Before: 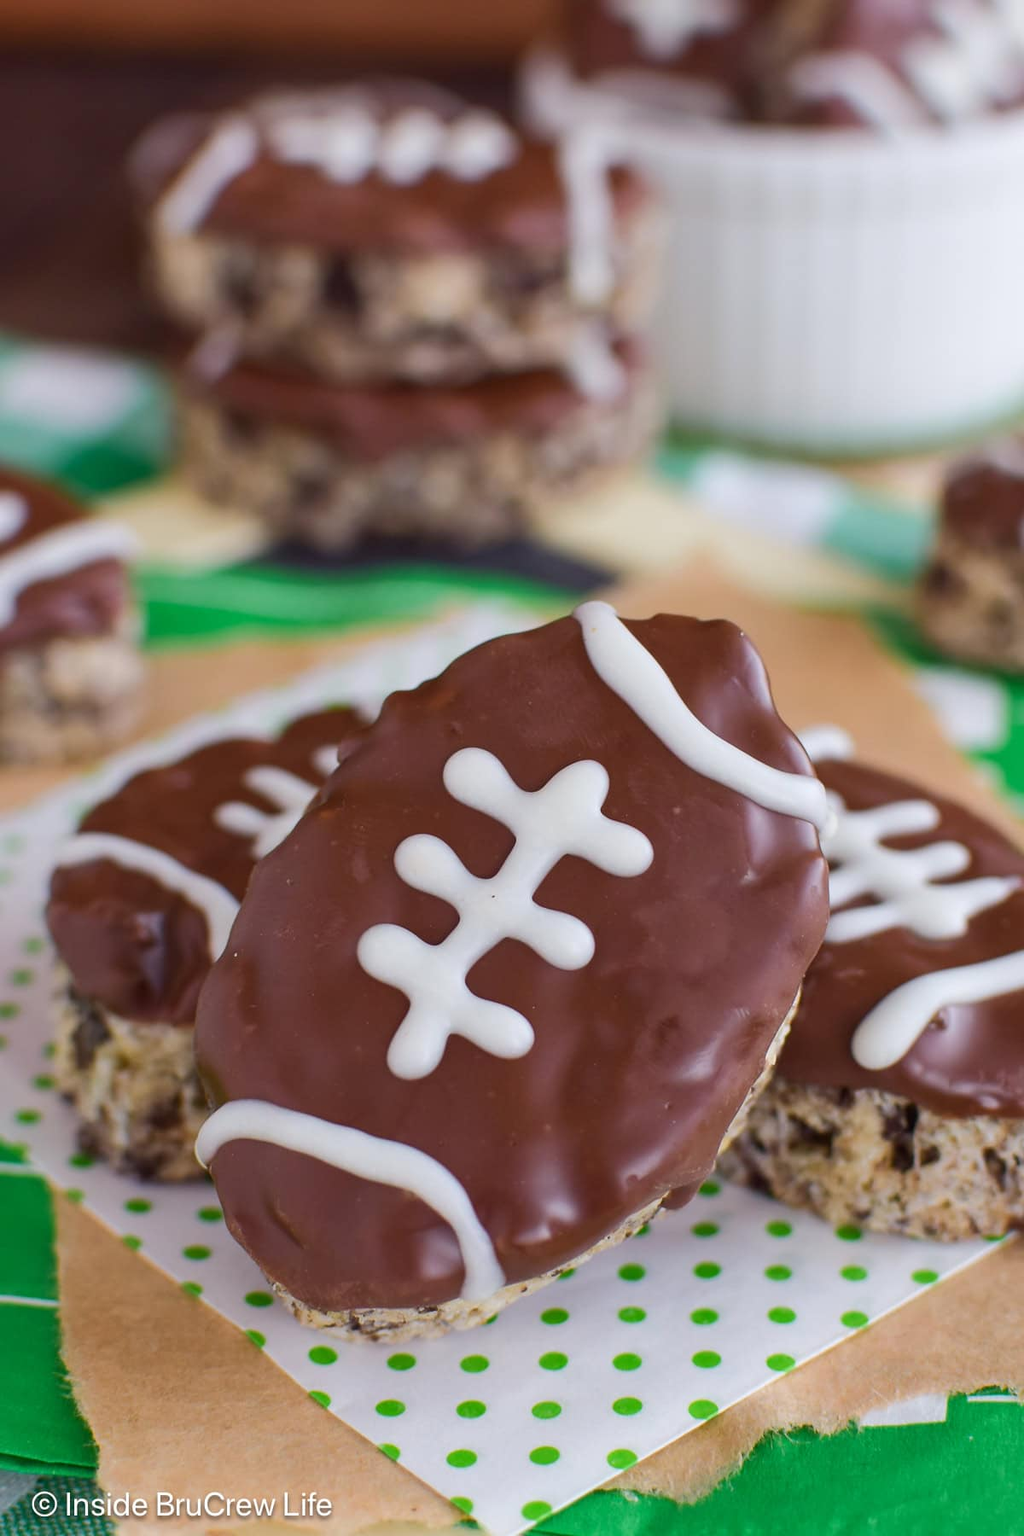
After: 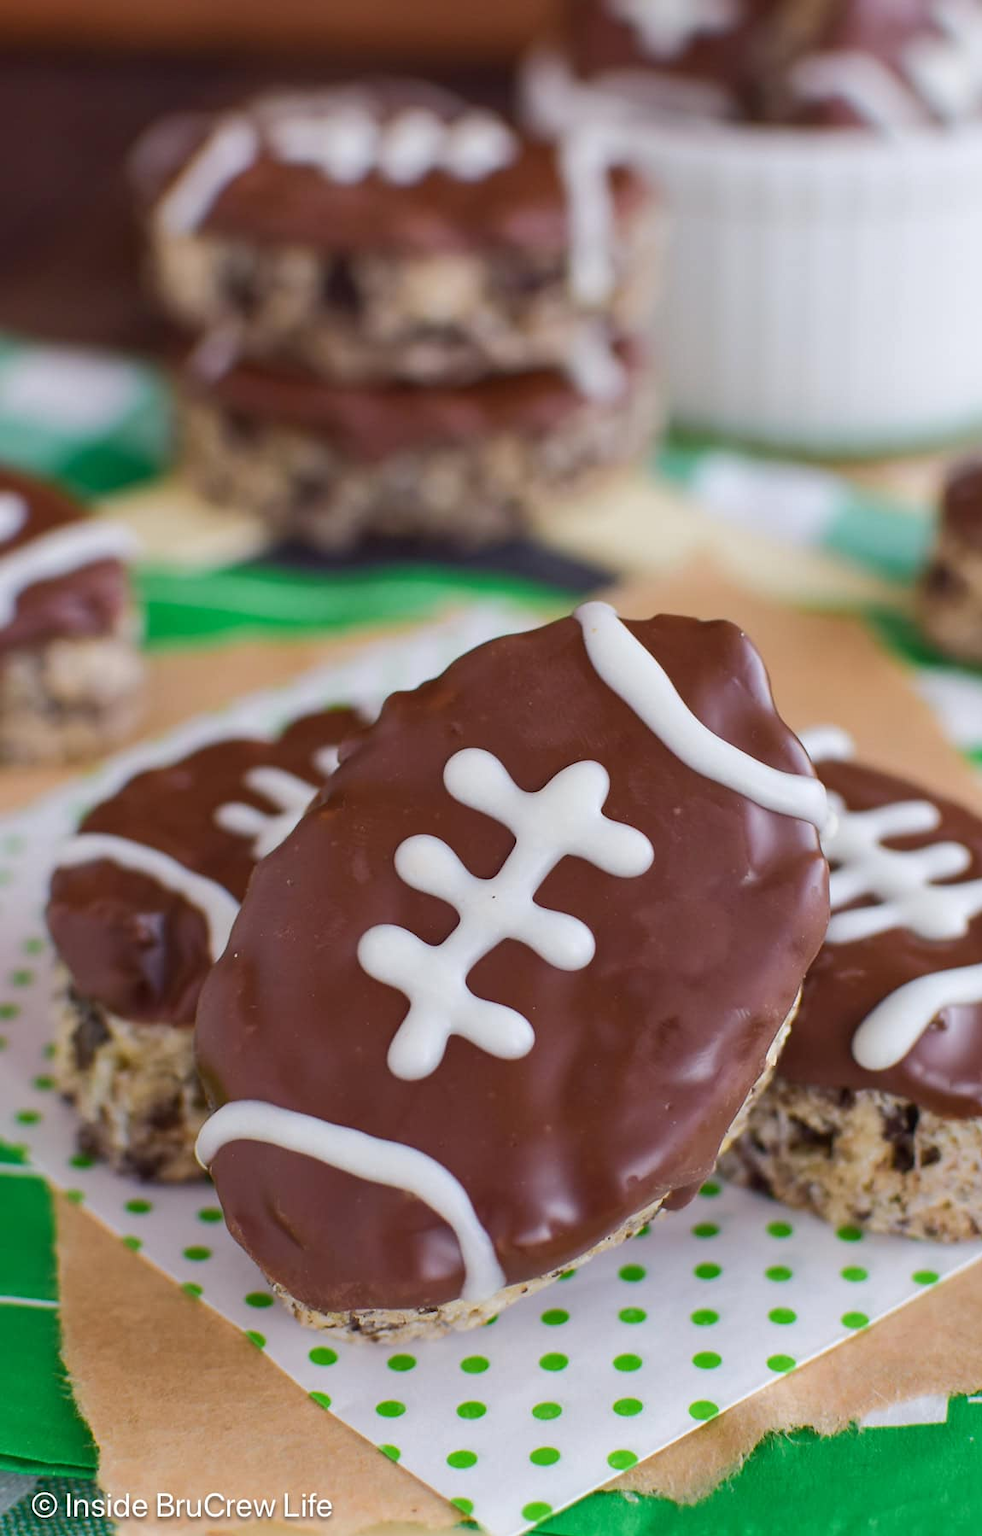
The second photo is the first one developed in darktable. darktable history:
crop: right 4.047%, bottom 0.033%
tone equalizer: edges refinement/feathering 500, mask exposure compensation -1.25 EV, preserve details no
